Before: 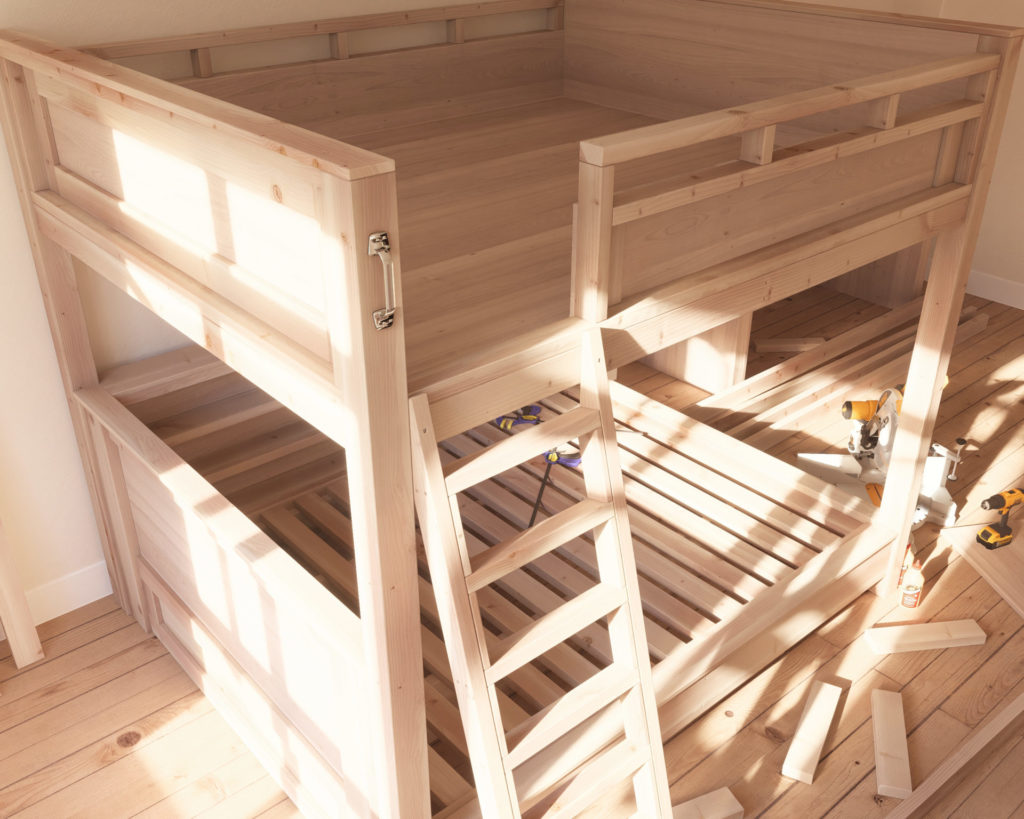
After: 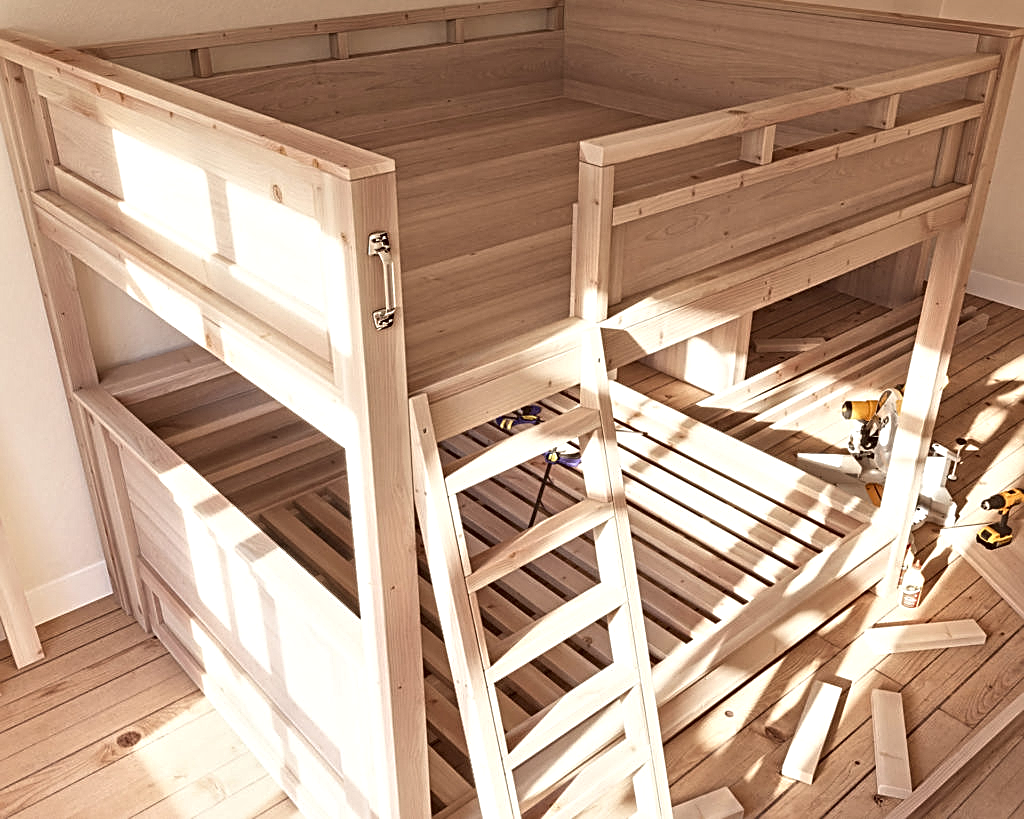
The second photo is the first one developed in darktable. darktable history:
sharpen: on, module defaults
contrast equalizer: octaves 7, y [[0.5, 0.542, 0.583, 0.625, 0.667, 0.708], [0.5 ×6], [0.5 ×6], [0 ×6], [0 ×6]]
local contrast: mode bilateral grid, contrast 20, coarseness 50, detail 120%, midtone range 0.2
